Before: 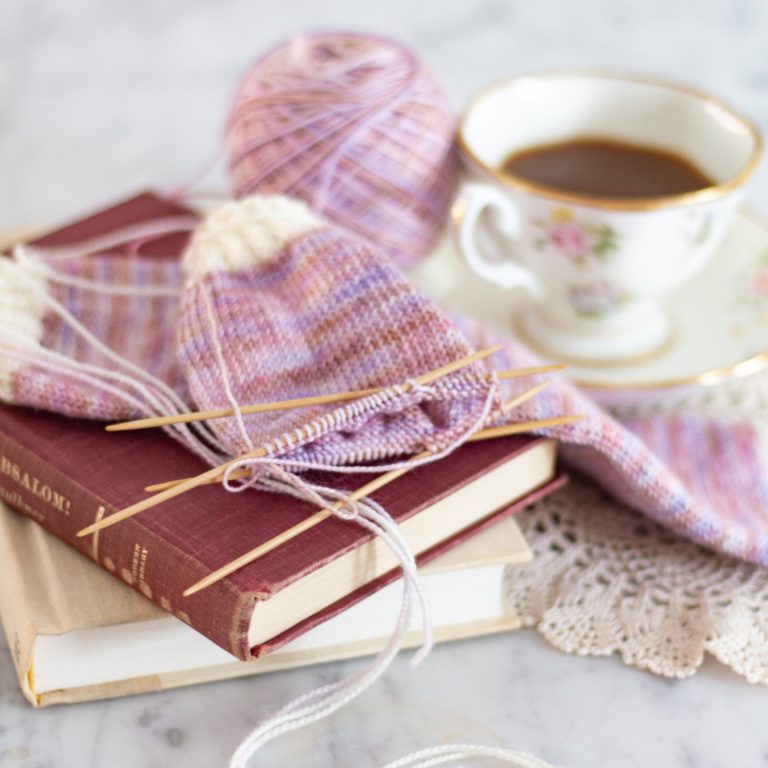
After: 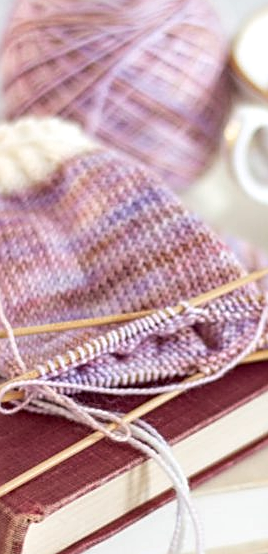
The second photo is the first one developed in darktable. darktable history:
local contrast: detail 130%
sharpen: on, module defaults
crop and rotate: left 29.645%, top 10.283%, right 35.431%, bottom 17.465%
